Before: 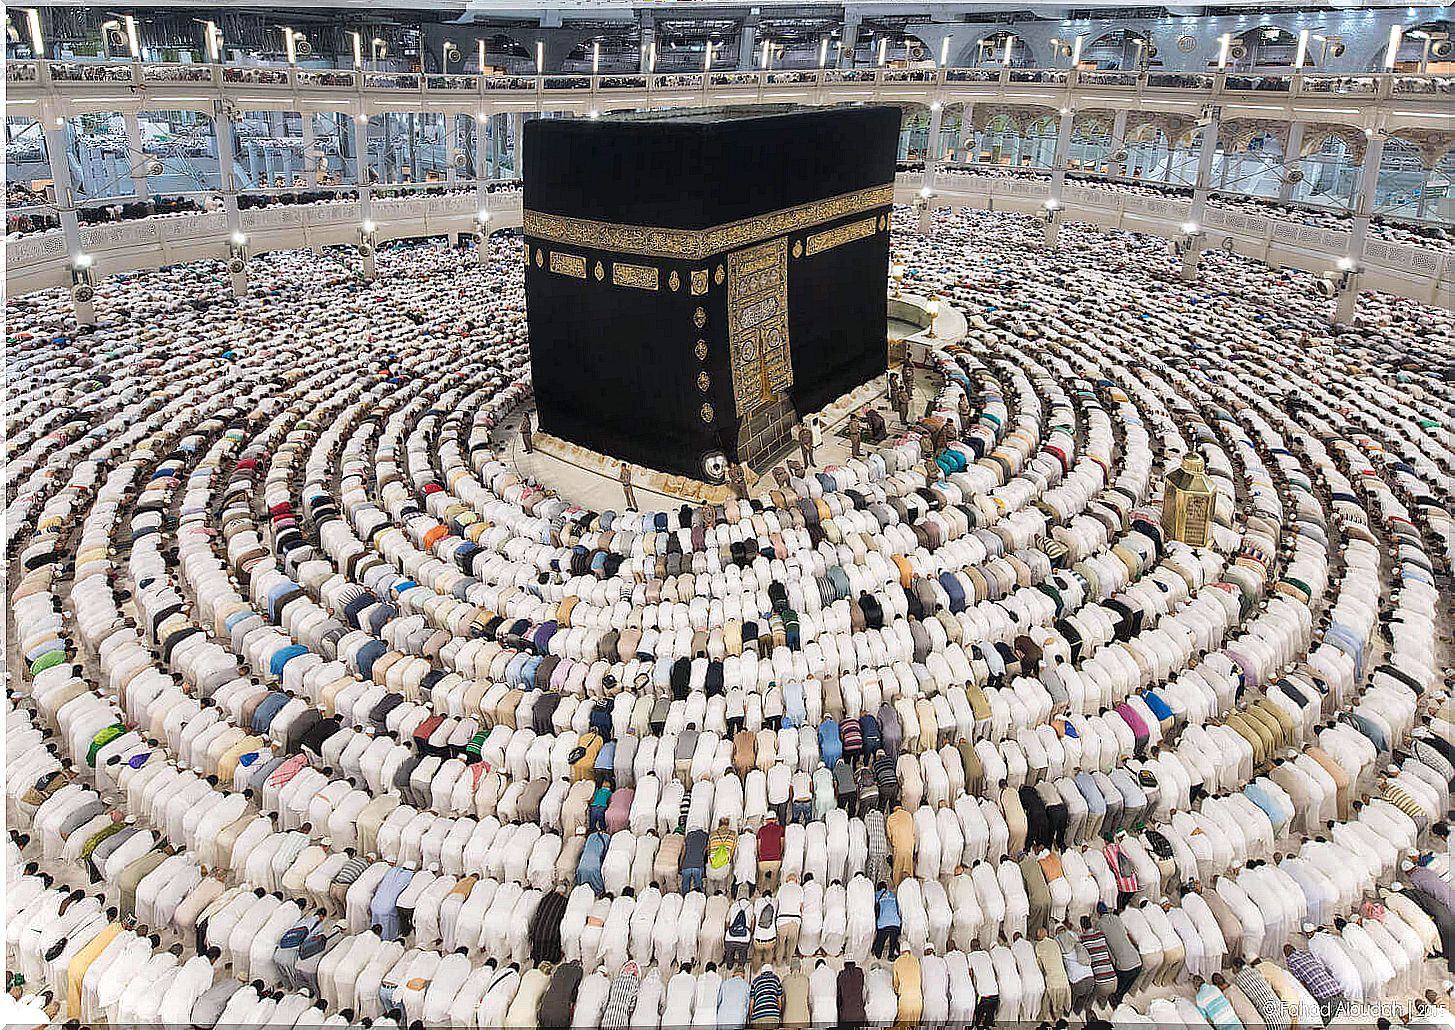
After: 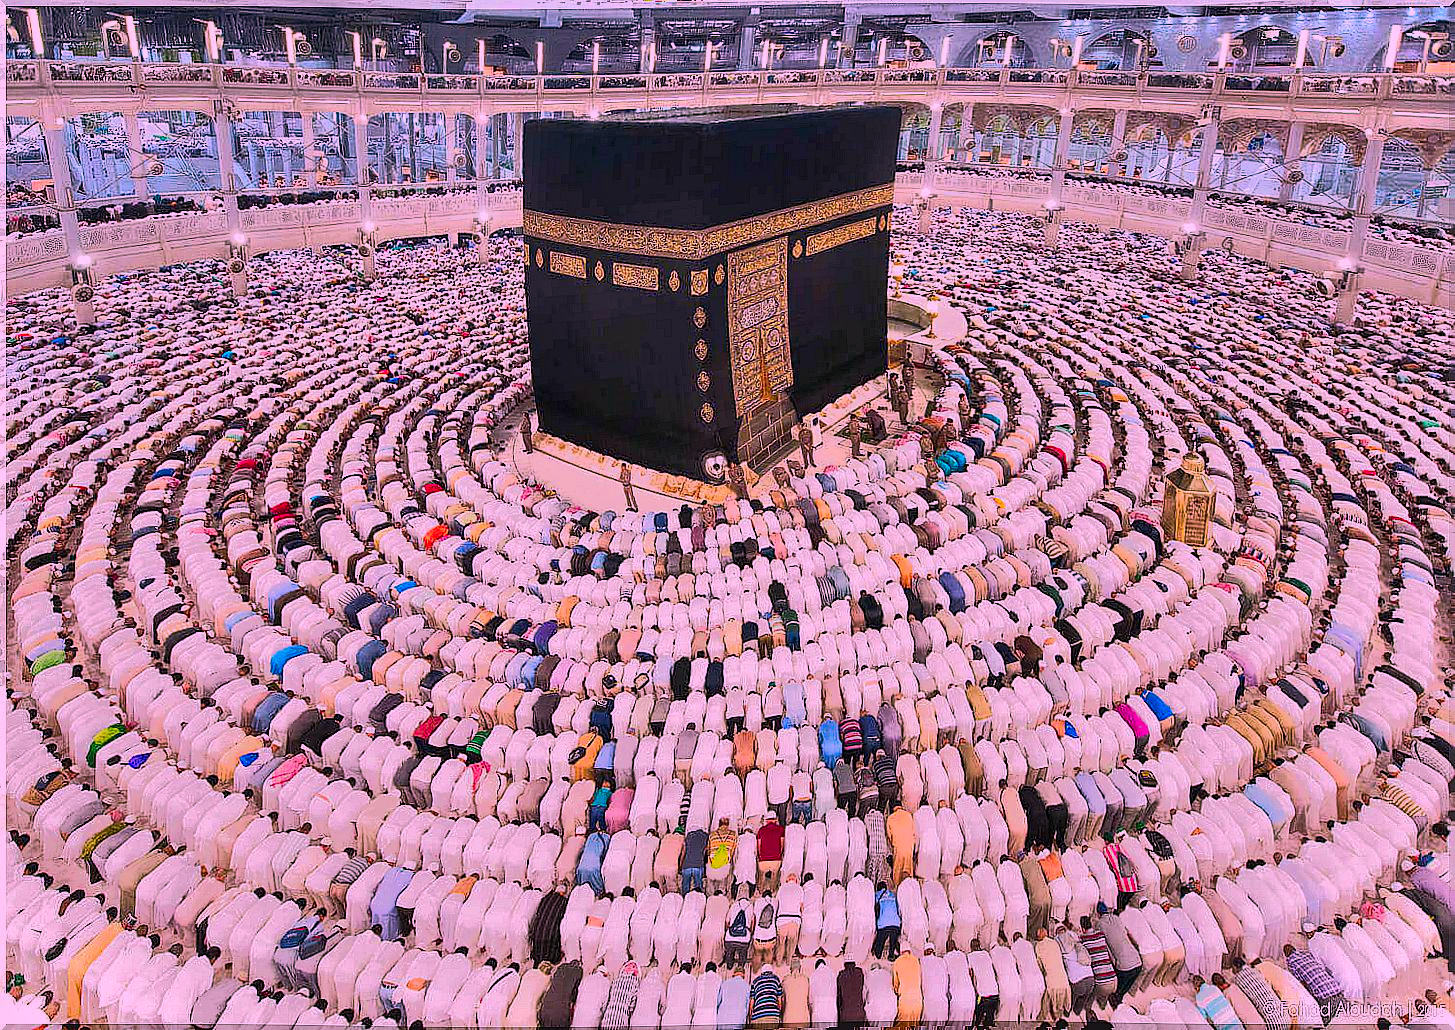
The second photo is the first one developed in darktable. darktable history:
color correction: highlights a* 19.5, highlights b* -11.53, saturation 1.69
tone equalizer: -7 EV -0.63 EV, -6 EV 1 EV, -5 EV -0.45 EV, -4 EV 0.43 EV, -3 EV 0.41 EV, -2 EV 0.15 EV, -1 EV -0.15 EV, +0 EV -0.39 EV, smoothing diameter 25%, edges refinement/feathering 10, preserve details guided filter
shadows and highlights: shadows 49, highlights -41, soften with gaussian
local contrast: mode bilateral grid, contrast 28, coarseness 16, detail 115%, midtone range 0.2
